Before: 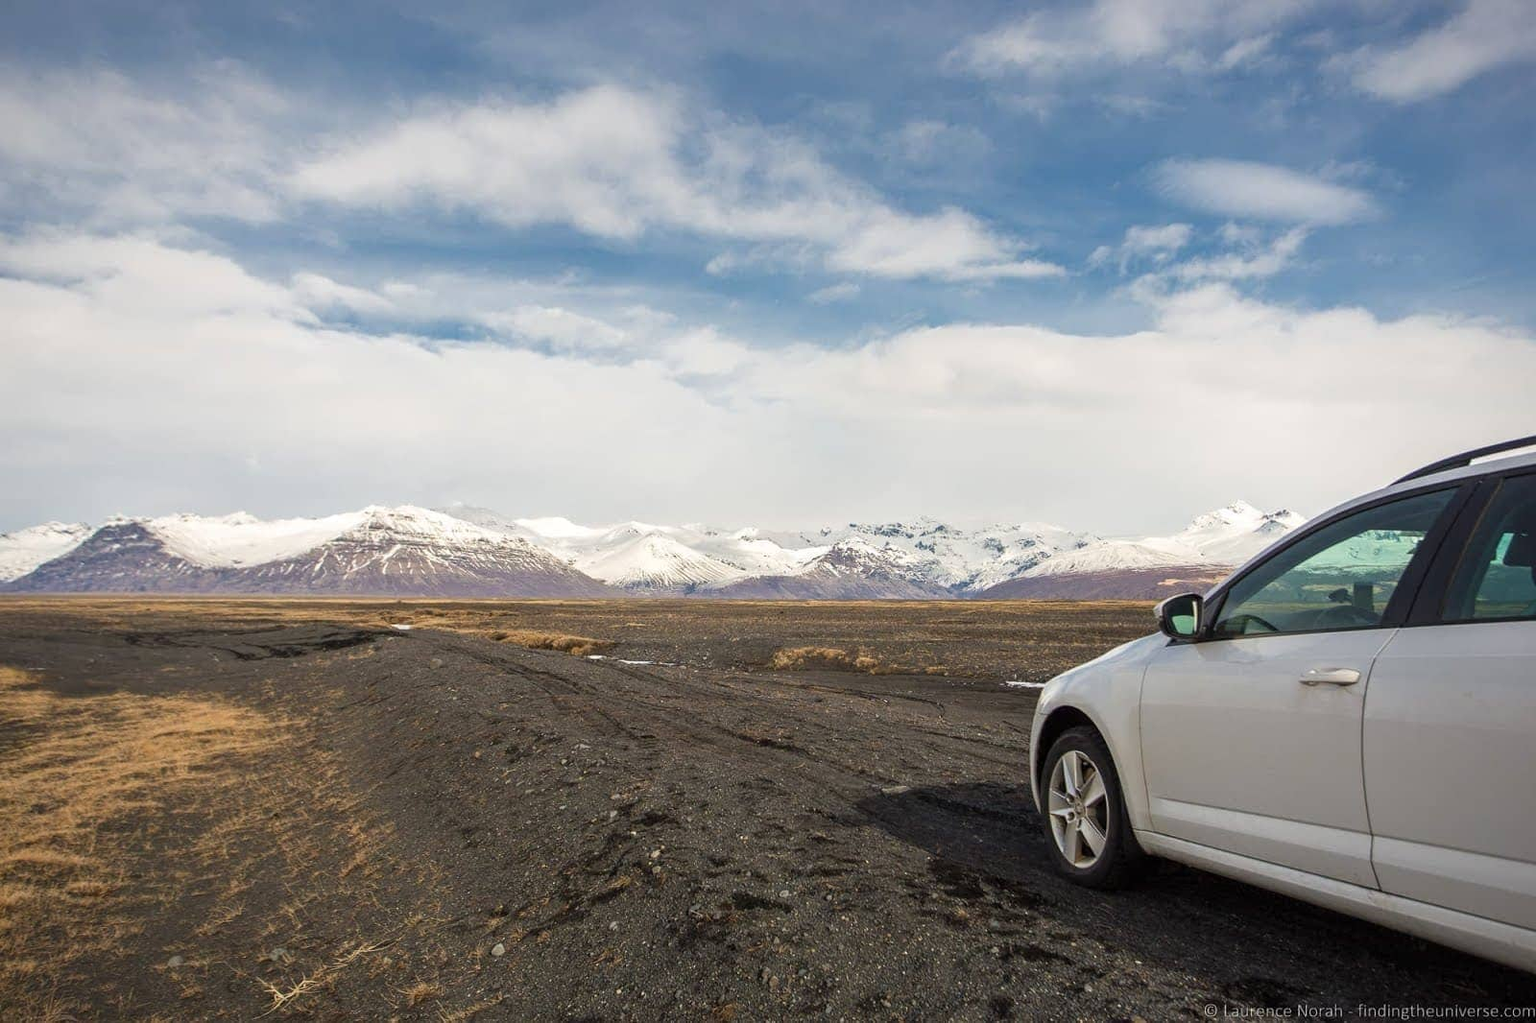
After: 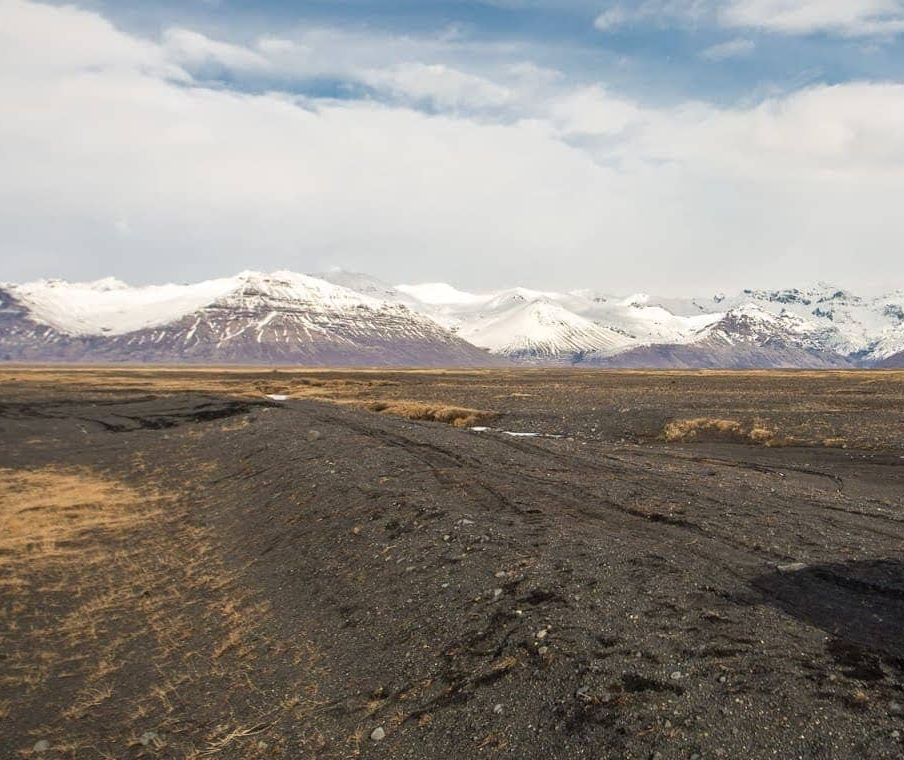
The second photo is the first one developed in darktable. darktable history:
crop: left 8.82%, top 24.054%, right 34.636%, bottom 4.628%
